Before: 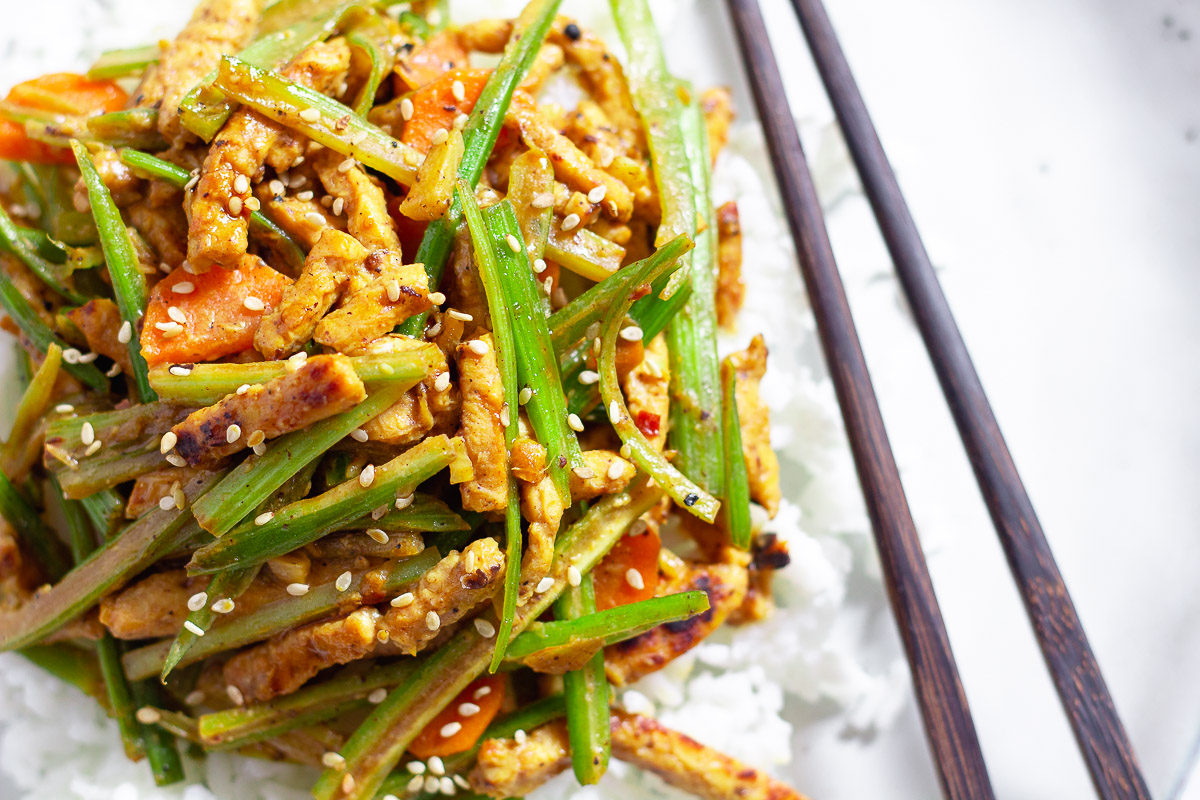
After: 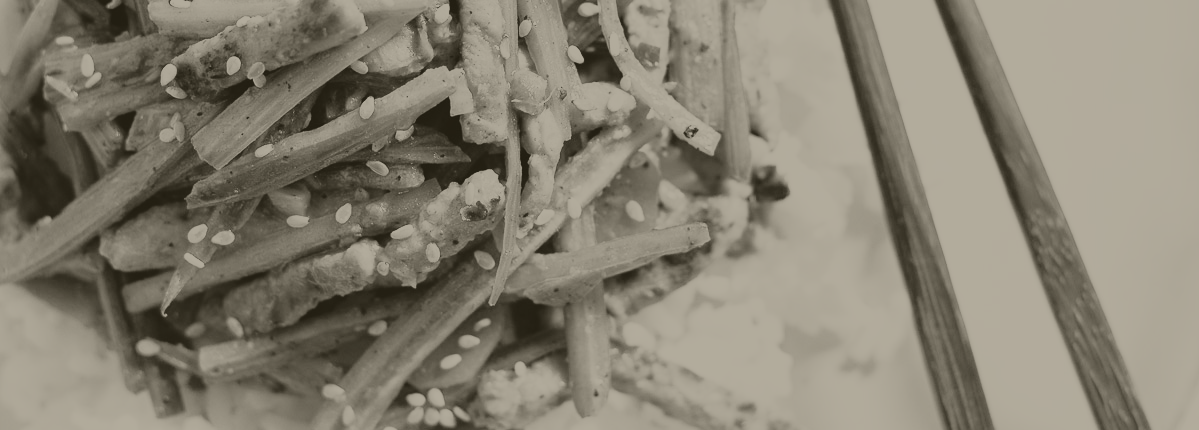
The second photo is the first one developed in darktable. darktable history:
base curve: curves: ch0 [(0, 0) (0.028, 0.03) (0.121, 0.232) (0.46, 0.748) (0.859, 0.968) (1, 1)], preserve colors none
colorize: hue 41.44°, saturation 22%, source mix 60%, lightness 10.61%
crop and rotate: top 46.237%
